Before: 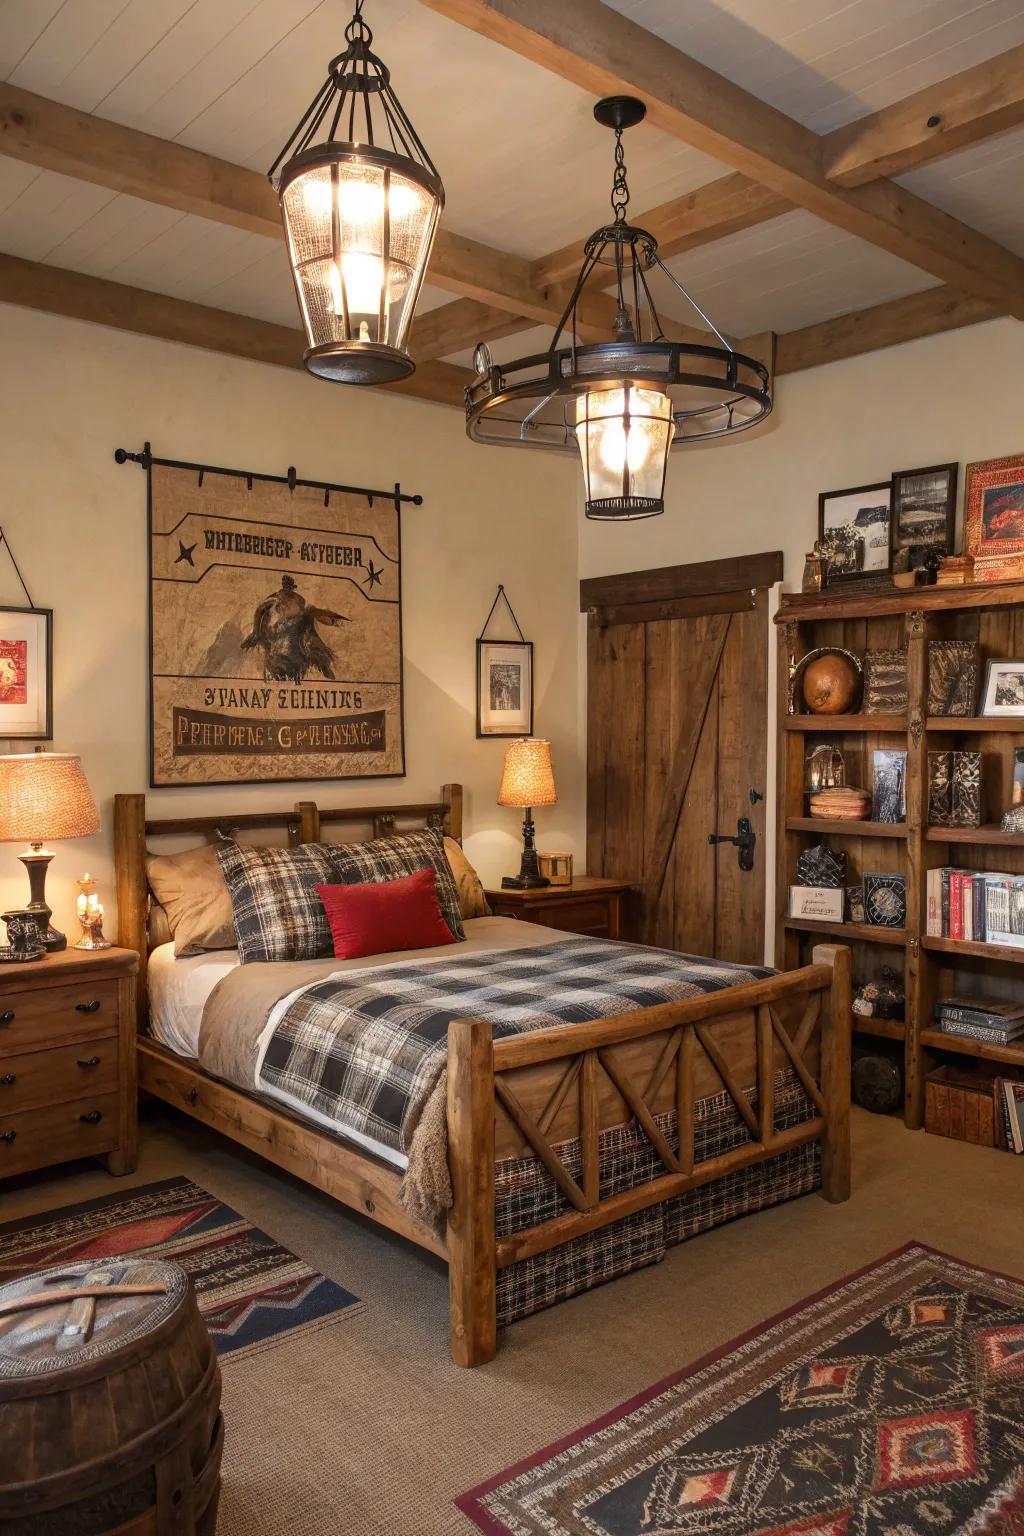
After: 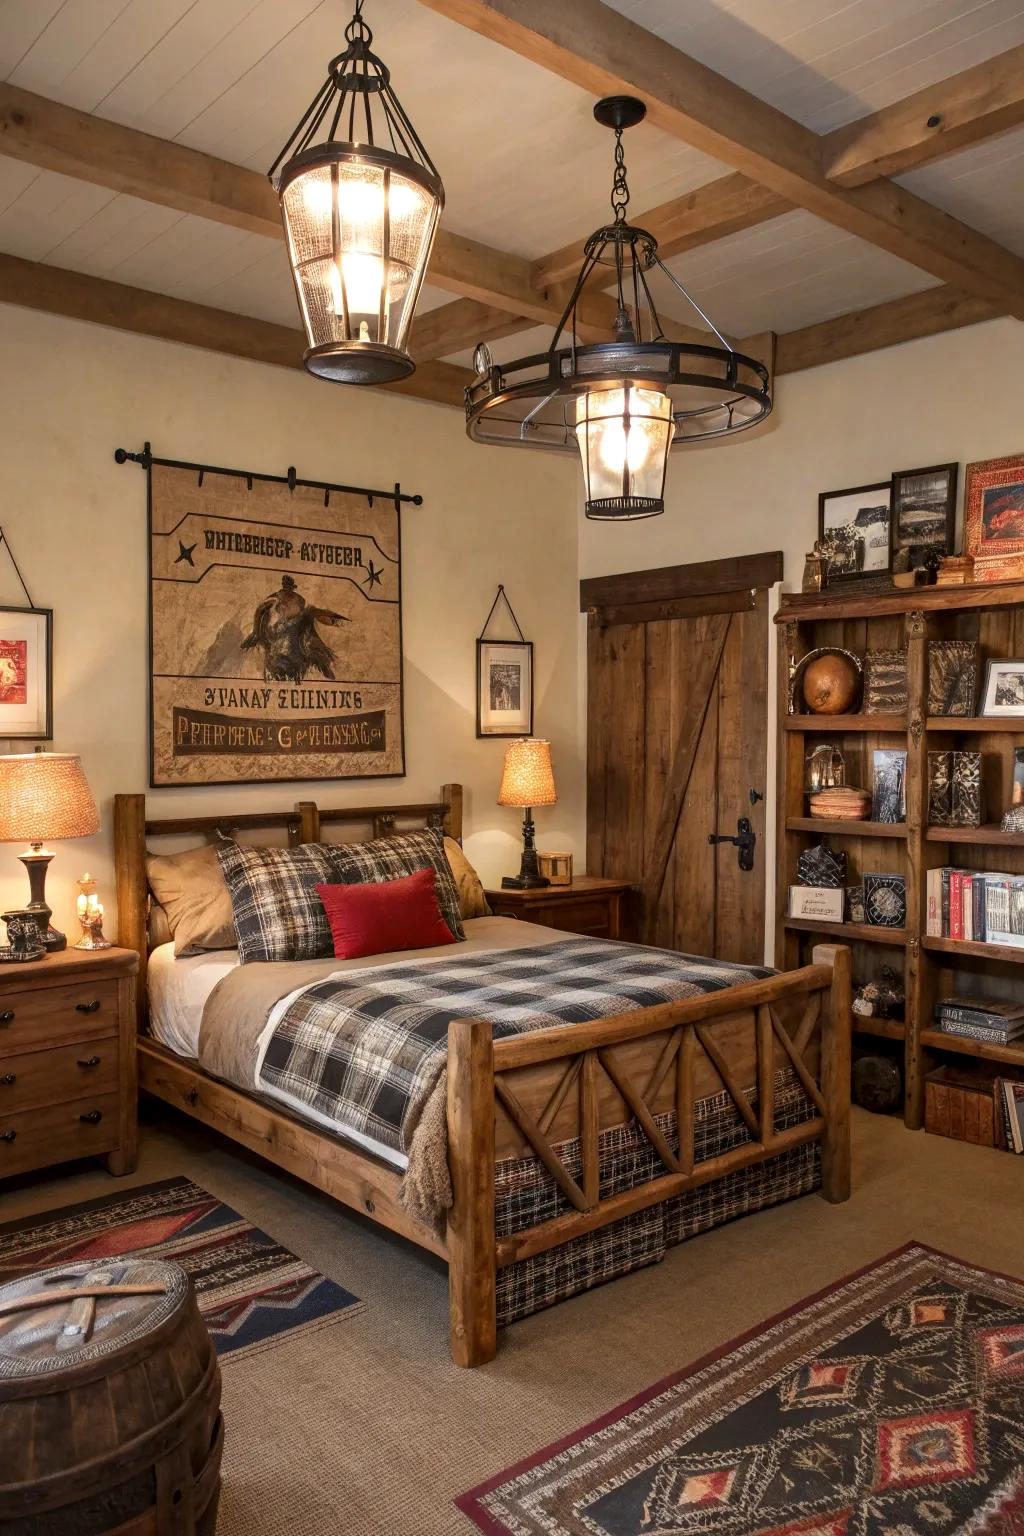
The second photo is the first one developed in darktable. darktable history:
local contrast: mode bilateral grid, contrast 21, coarseness 51, detail 119%, midtone range 0.2
